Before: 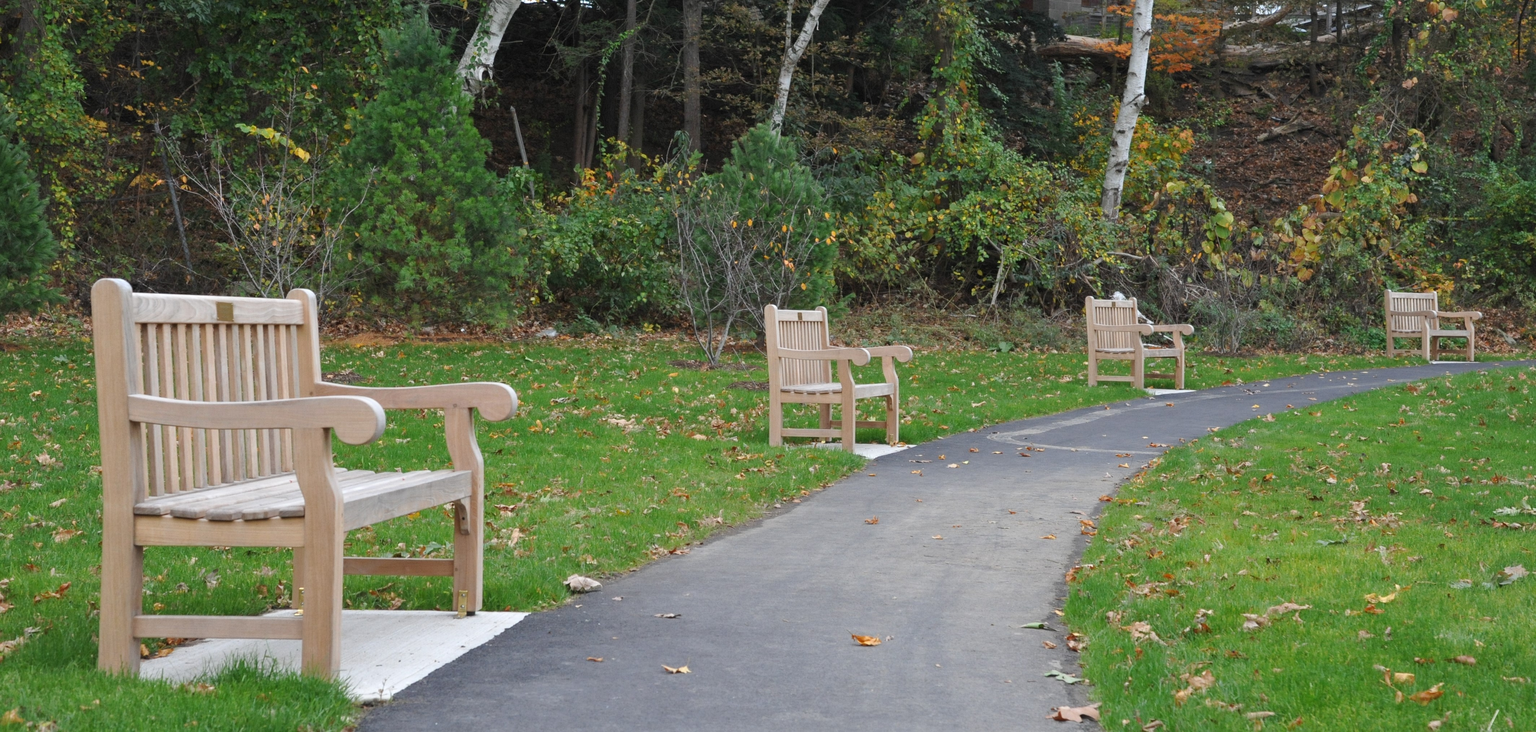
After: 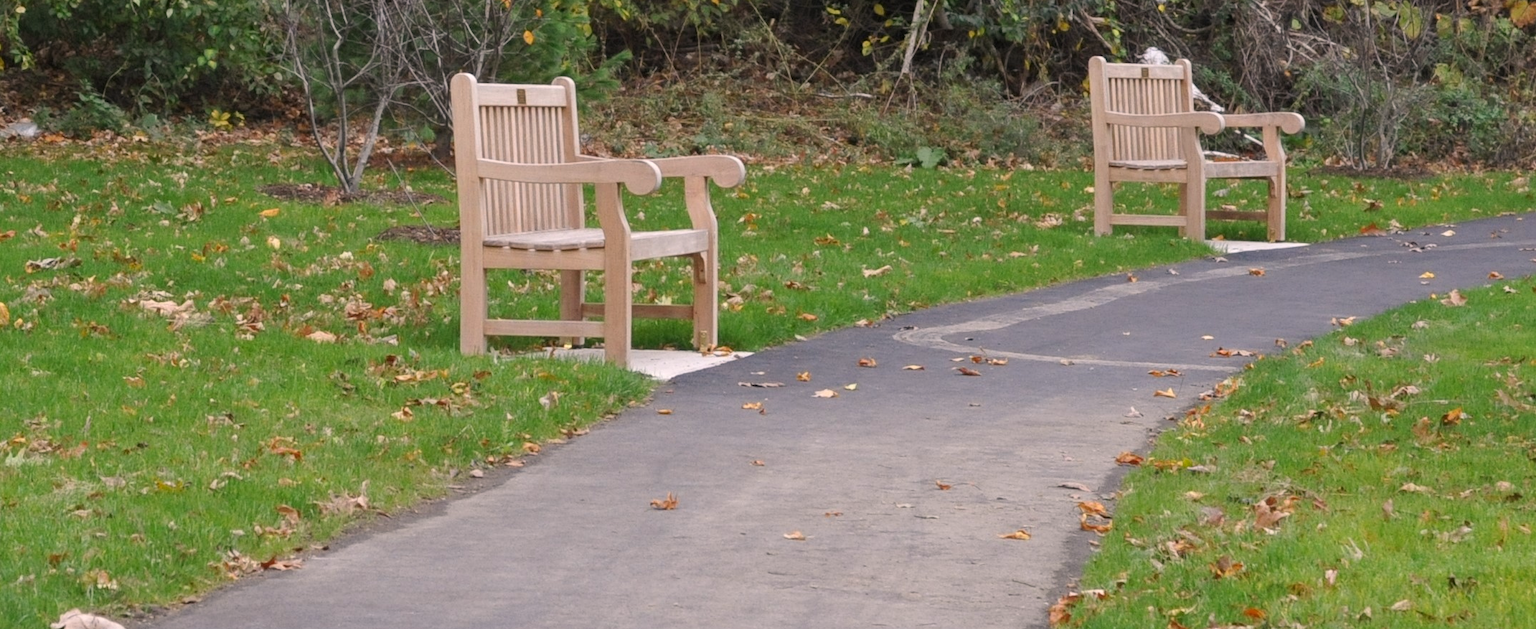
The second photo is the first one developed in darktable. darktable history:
crop: left 35.03%, top 36.625%, right 14.663%, bottom 20.057%
color correction: highlights a* 7.34, highlights b* 4.37
